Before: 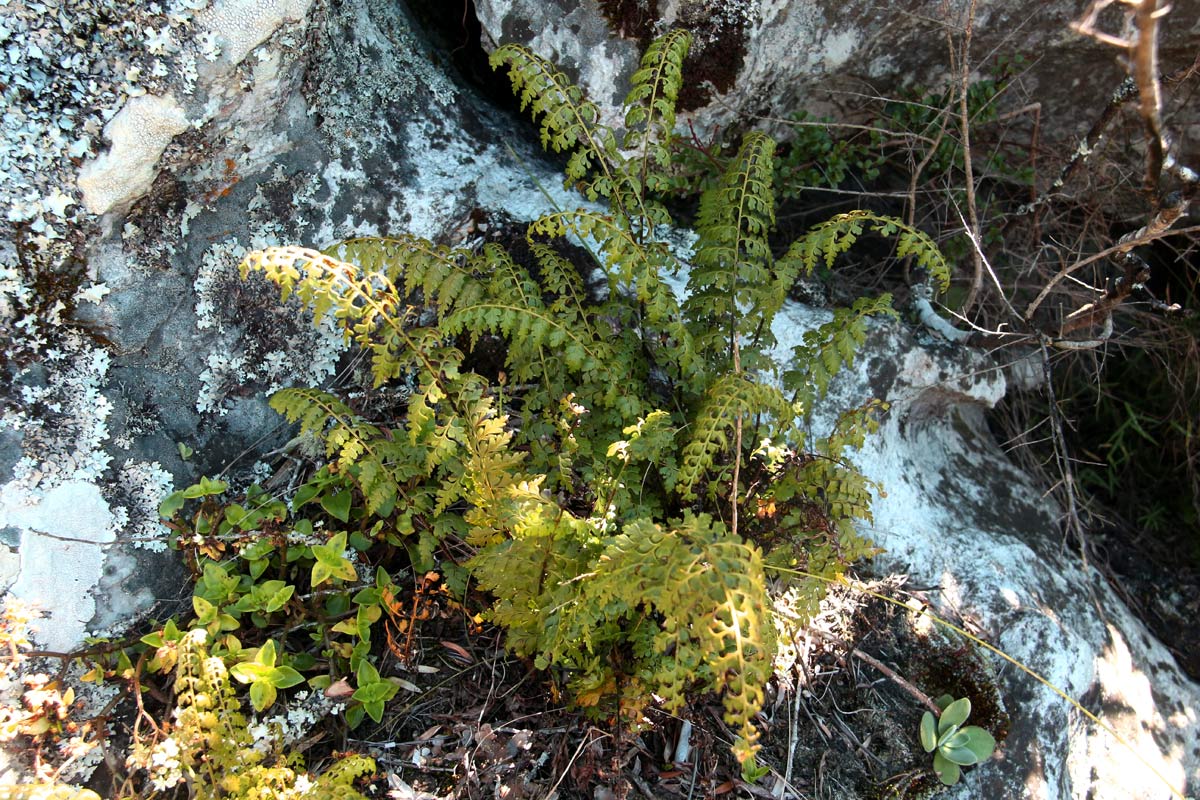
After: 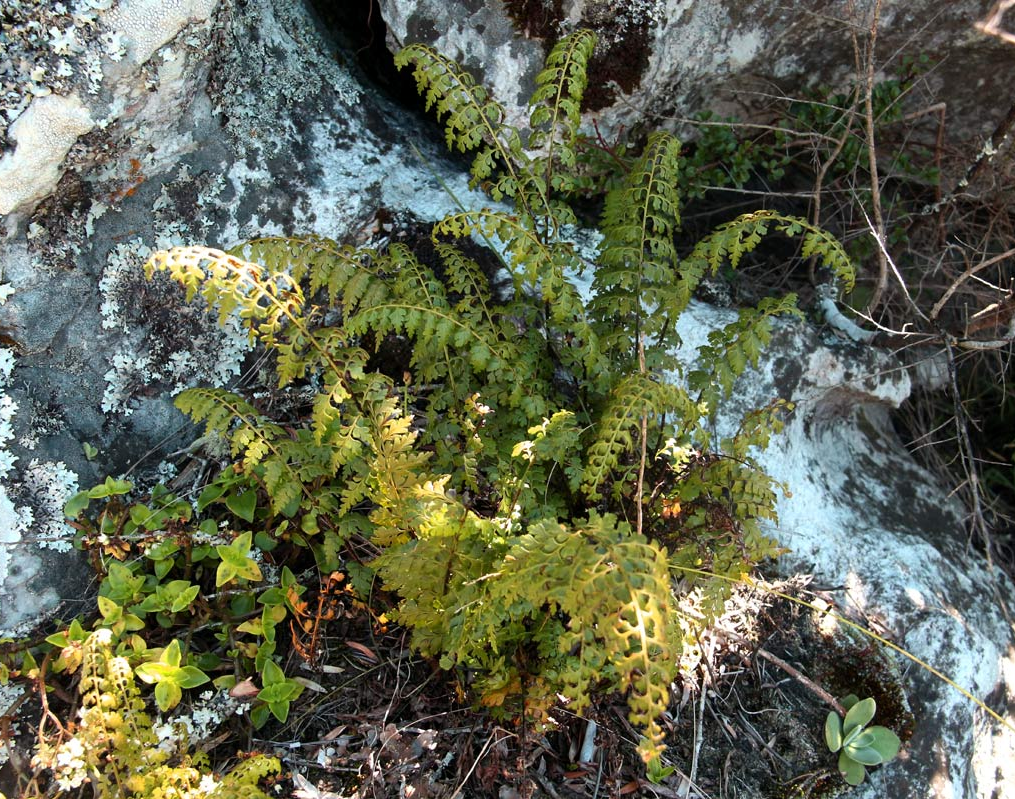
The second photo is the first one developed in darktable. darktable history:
crop: left 7.971%, right 7.431%
